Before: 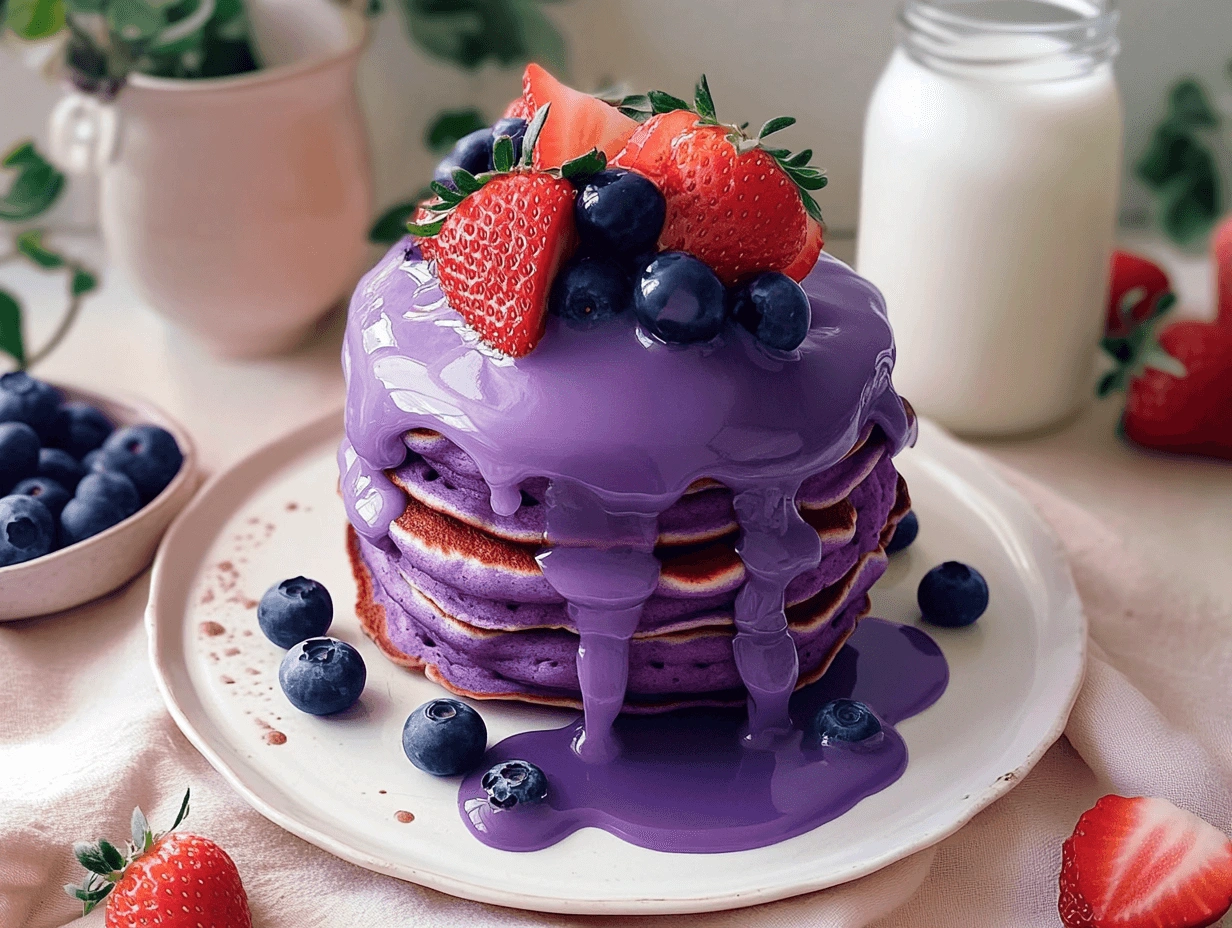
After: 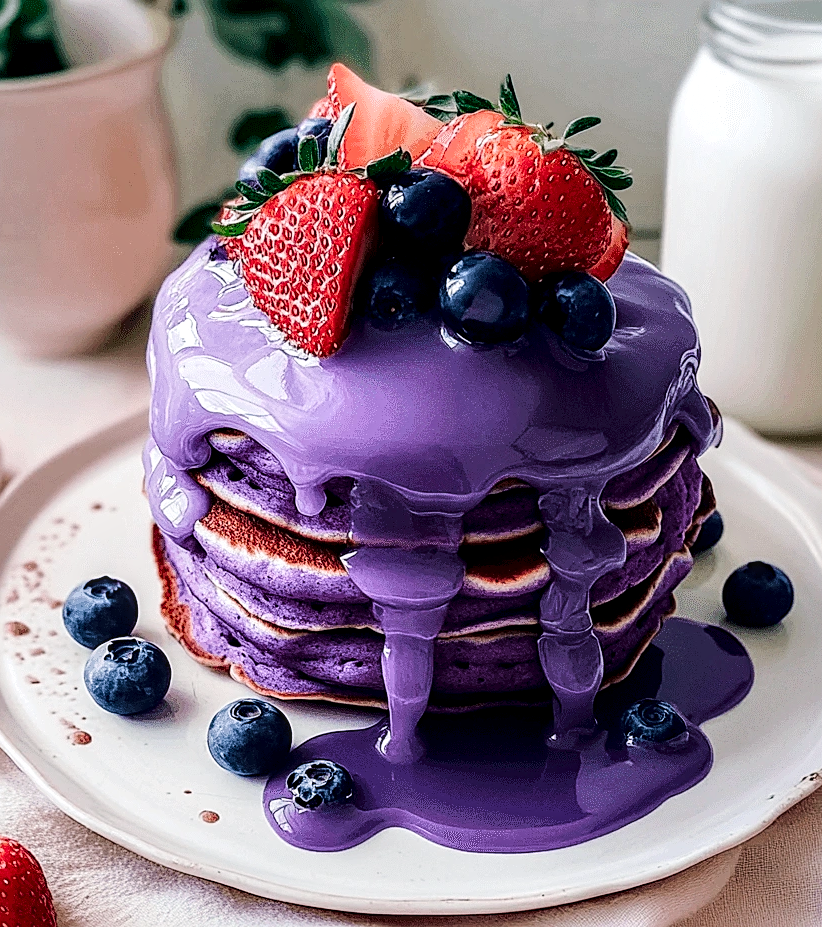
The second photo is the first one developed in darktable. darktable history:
tone curve: curves: ch0 [(0, 0.003) (0.113, 0.081) (0.207, 0.184) (0.515, 0.612) (0.712, 0.793) (0.984, 0.961)]; ch1 [(0, 0) (0.172, 0.123) (0.317, 0.272) (0.414, 0.382) (0.476, 0.479) (0.505, 0.498) (0.534, 0.534) (0.621, 0.65) (0.709, 0.764) (1, 1)]; ch2 [(0, 0) (0.411, 0.424) (0.505, 0.505) (0.521, 0.524) (0.537, 0.57) (0.65, 0.699) (1, 1)], color space Lab, linked channels, preserve colors none
color balance rgb: power › luminance -7.849%, power › chroma 1.104%, power › hue 216.14°, perceptual saturation grading › global saturation 20%, perceptual saturation grading › highlights -49.419%, perceptual saturation grading › shadows 24.148%, global vibrance 10.866%
local contrast: detail 150%
sharpen: on, module defaults
crop and rotate: left 15.903%, right 17.335%
